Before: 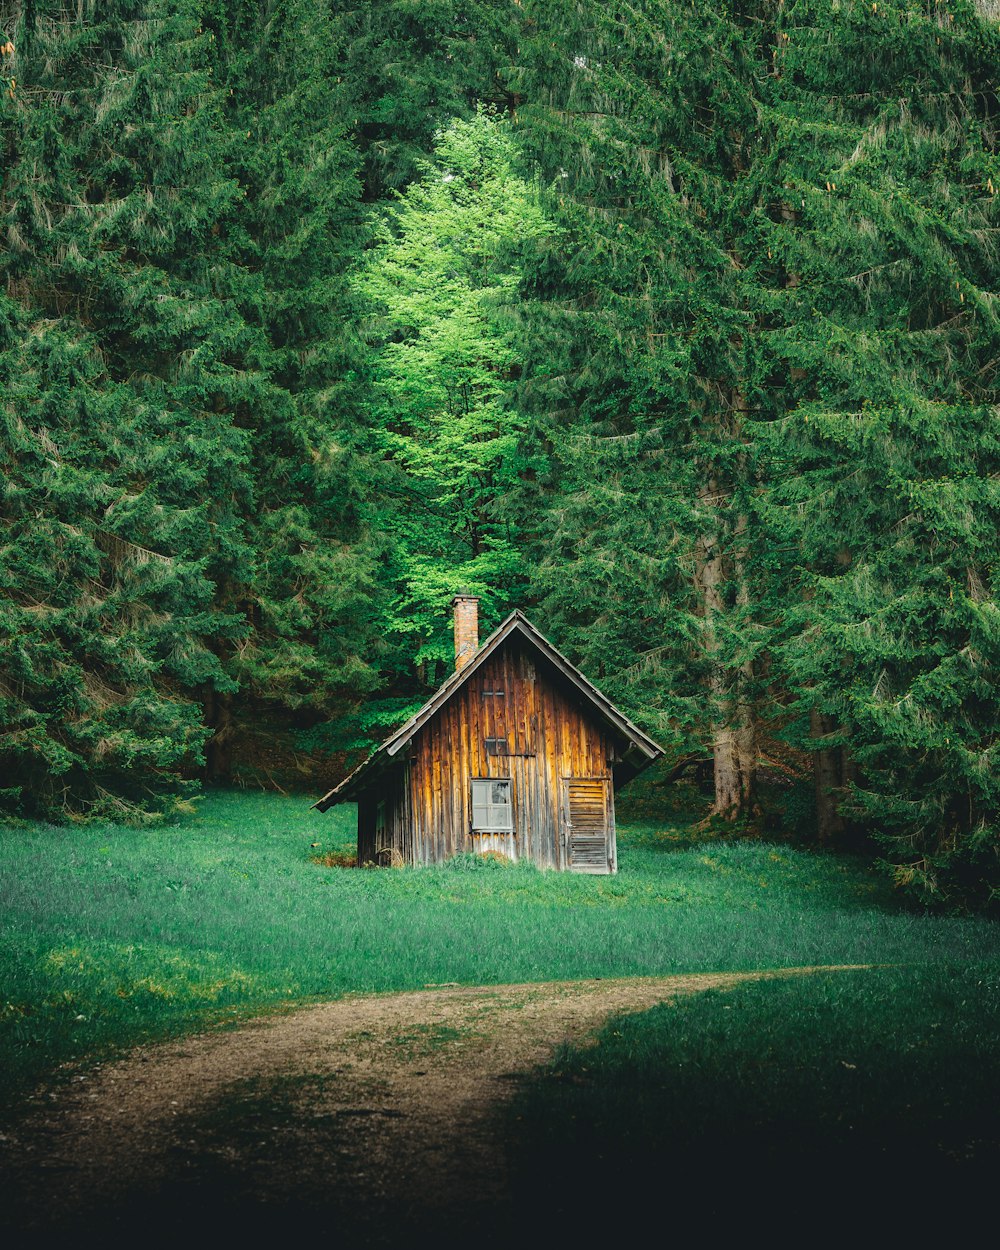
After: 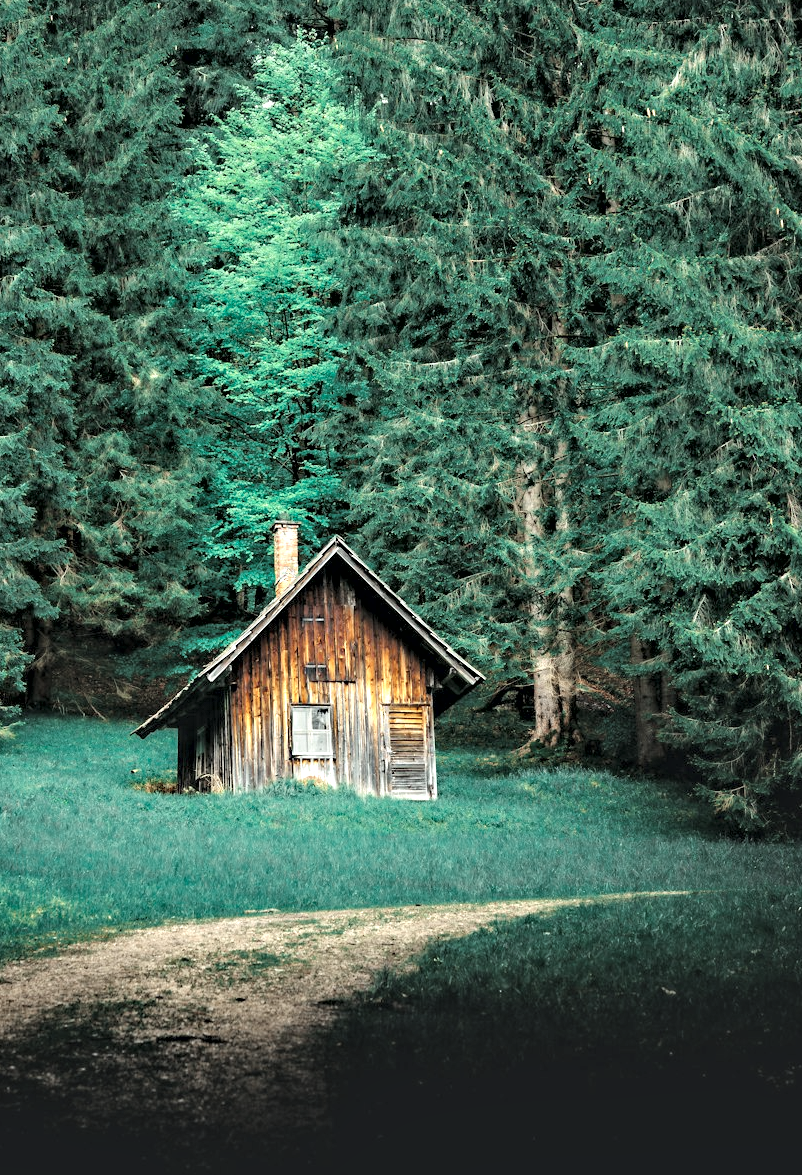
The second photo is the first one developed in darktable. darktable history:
crop and rotate: left 18.066%, top 5.93%, right 1.712%
contrast equalizer: octaves 7, y [[0.511, 0.558, 0.631, 0.632, 0.559, 0.512], [0.5 ×6], [0.507, 0.559, 0.627, 0.644, 0.647, 0.647], [0 ×6], [0 ×6]]
color zones: curves: ch0 [(0, 0.5) (0.125, 0.4) (0.25, 0.5) (0.375, 0.4) (0.5, 0.4) (0.625, 0.6) (0.75, 0.6) (0.875, 0.5)]; ch1 [(0, 0.35) (0.125, 0.45) (0.25, 0.35) (0.375, 0.35) (0.5, 0.35) (0.625, 0.35) (0.75, 0.45) (0.875, 0.35)]; ch2 [(0, 0.6) (0.125, 0.5) (0.25, 0.5) (0.375, 0.6) (0.5, 0.6) (0.625, 0.5) (0.75, 0.5) (0.875, 0.5)], mix 19.17%
contrast brightness saturation: brightness 0.148
tone equalizer: -8 EV -0.733 EV, -7 EV -0.673 EV, -6 EV -0.577 EV, -5 EV -0.378 EV, -3 EV 0.385 EV, -2 EV 0.6 EV, -1 EV 0.7 EV, +0 EV 0.751 EV
